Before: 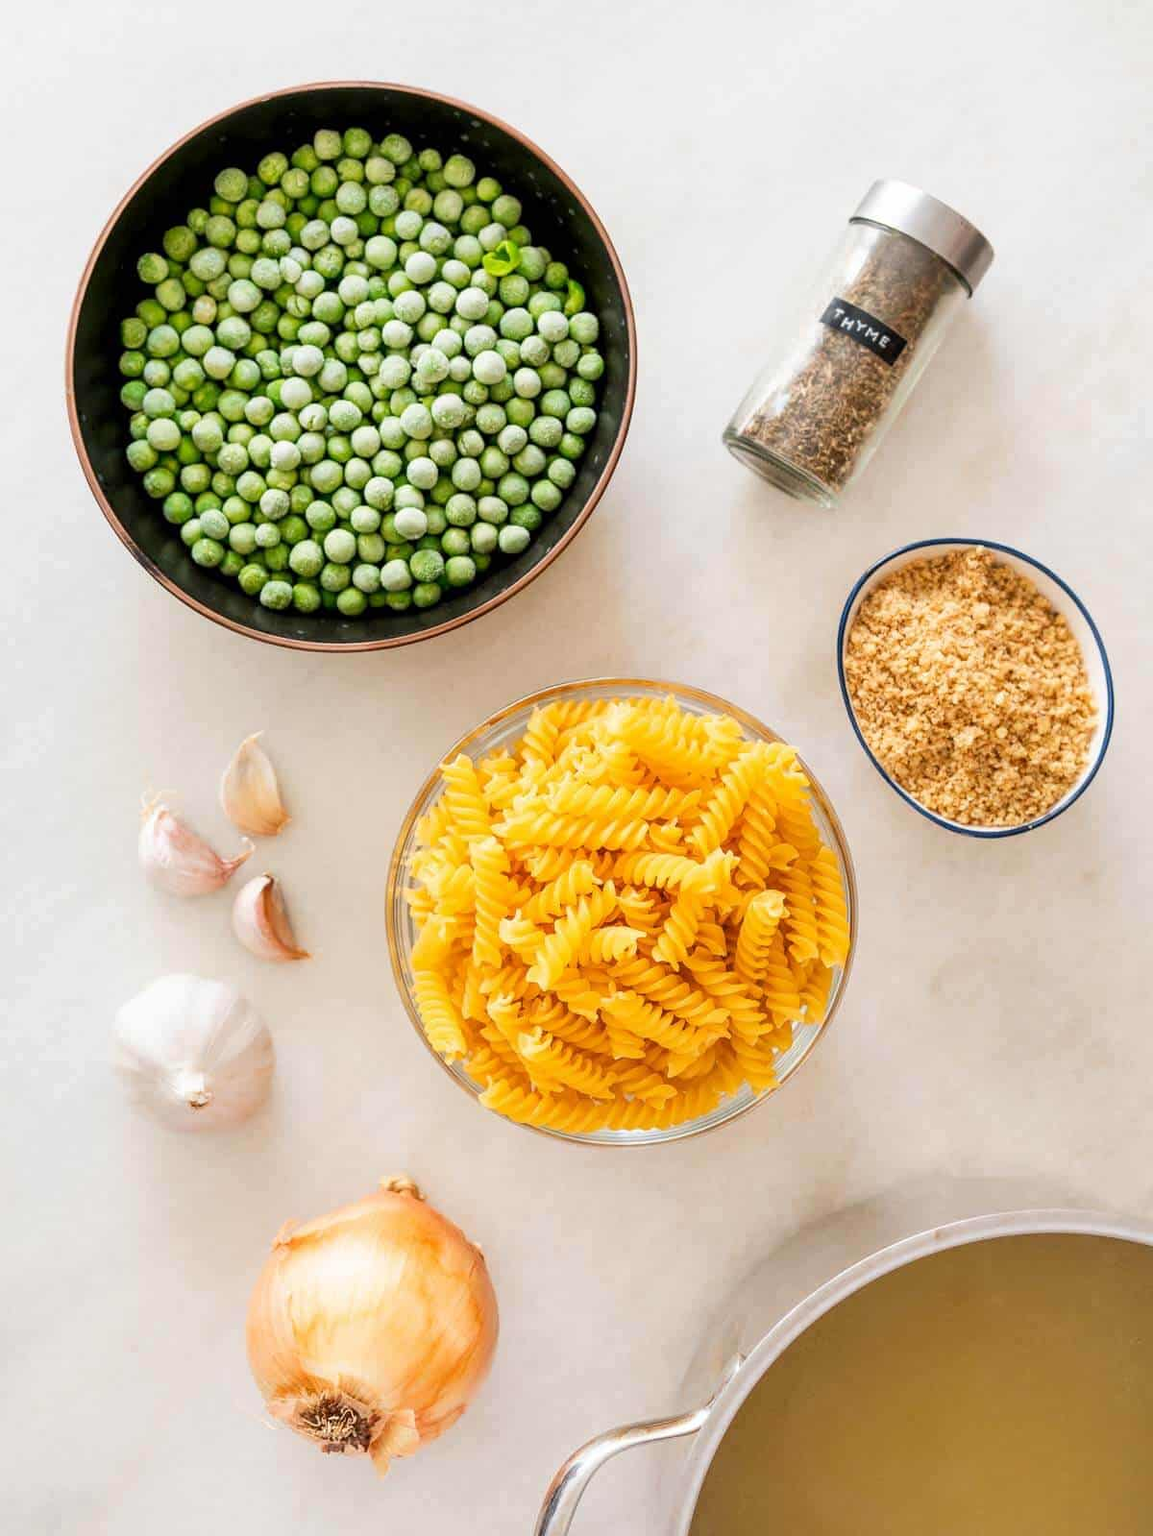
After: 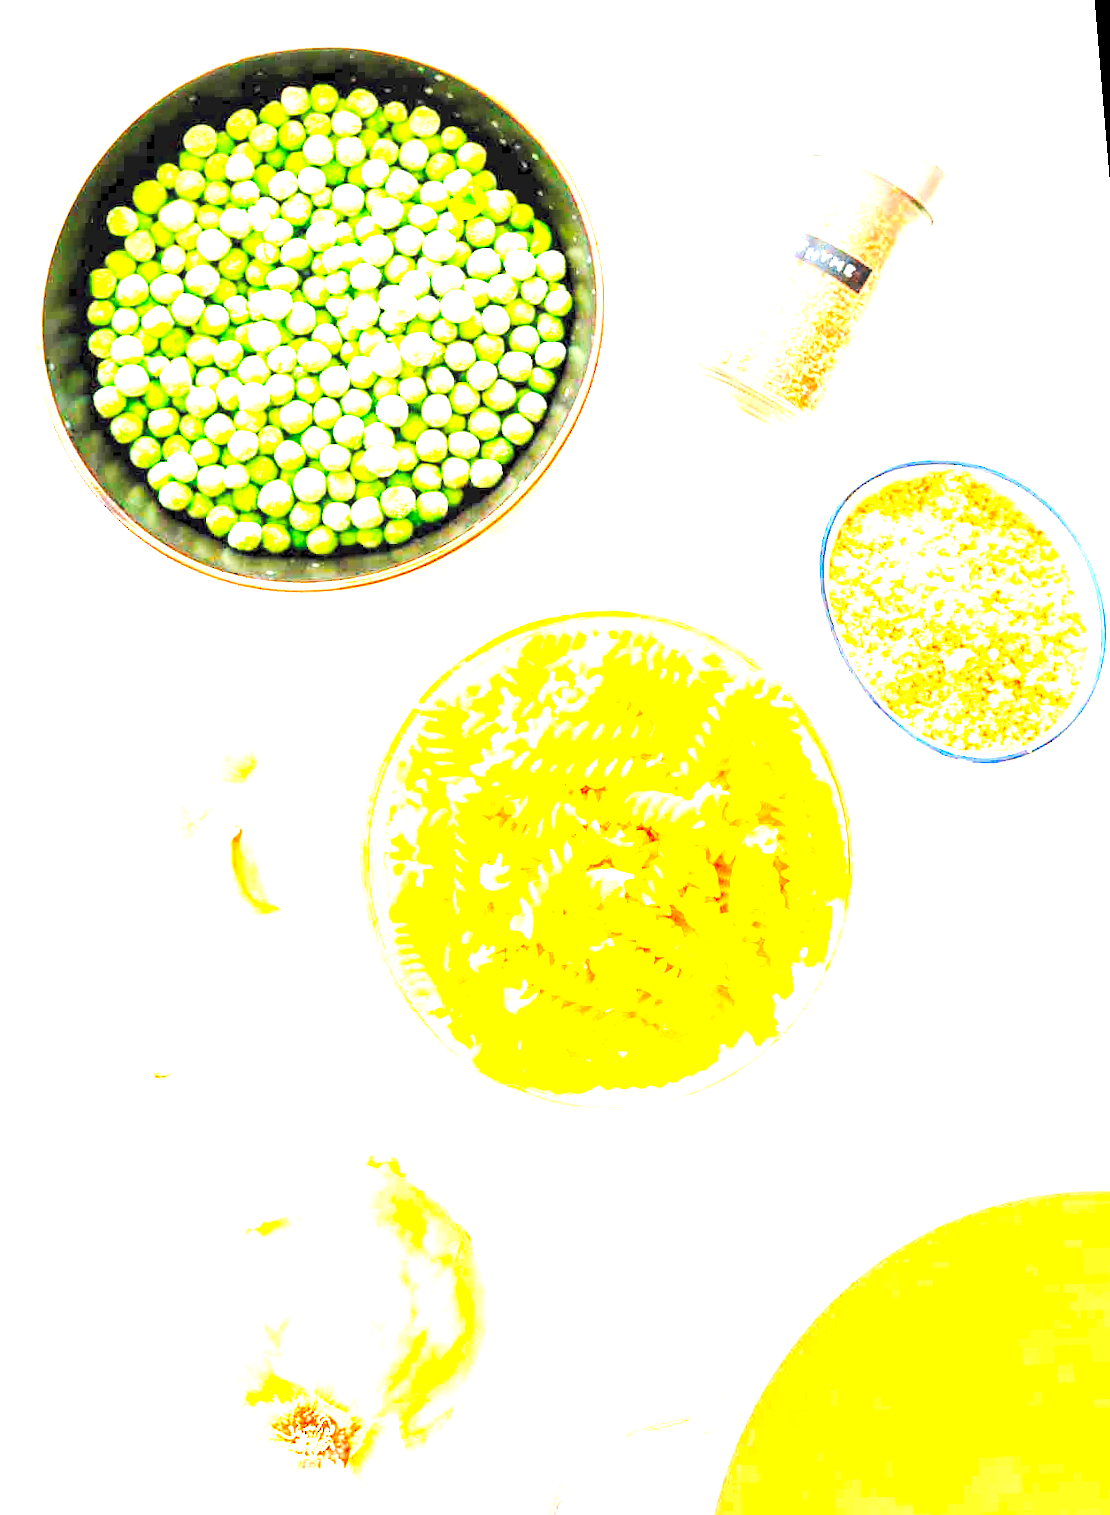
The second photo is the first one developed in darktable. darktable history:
color balance rgb: linear chroma grading › global chroma 10%, perceptual saturation grading › global saturation 5%, perceptual brilliance grading › global brilliance 4%, global vibrance 7%, saturation formula JzAzBz (2021)
levels: black 3.83%, white 90.64%, levels [0.044, 0.416, 0.908]
rotate and perspective: rotation -1.68°, lens shift (vertical) -0.146, crop left 0.049, crop right 0.912, crop top 0.032, crop bottom 0.96
contrast brightness saturation: contrast 0.1, brightness 0.3, saturation 0.14
exposure: black level correction 0, exposure 1.379 EV, compensate exposure bias true, compensate highlight preservation false
base curve: curves: ch0 [(0, 0) (0.026, 0.03) (0.109, 0.232) (0.351, 0.748) (0.669, 0.968) (1, 1)], preserve colors none
